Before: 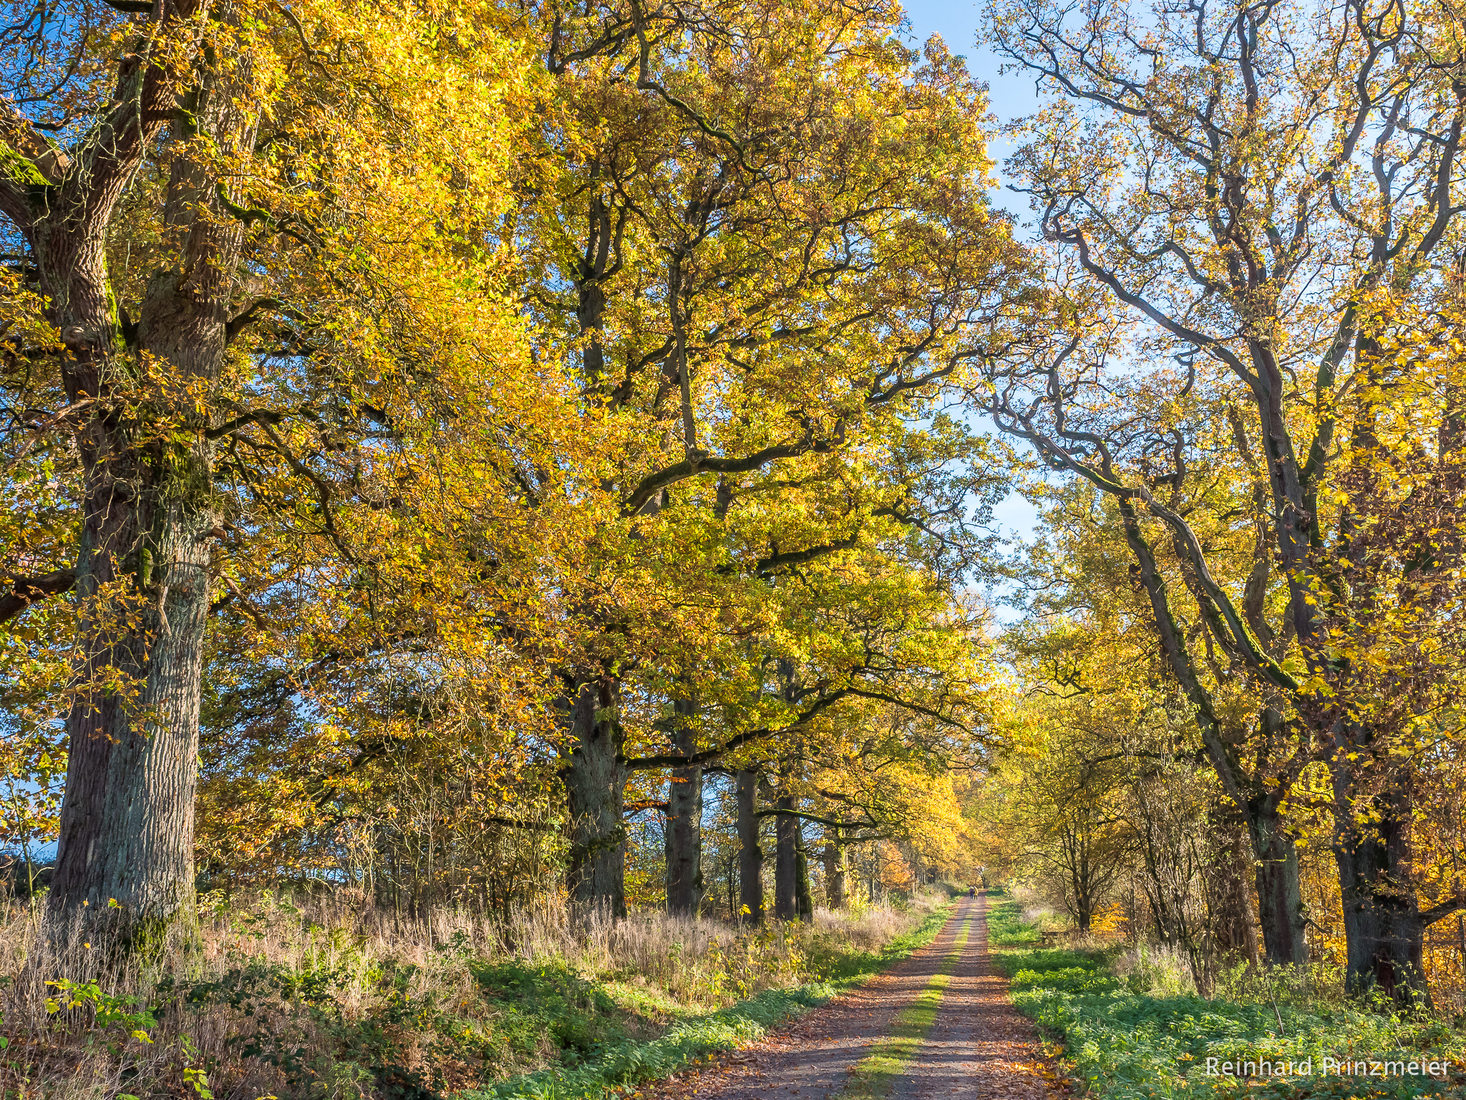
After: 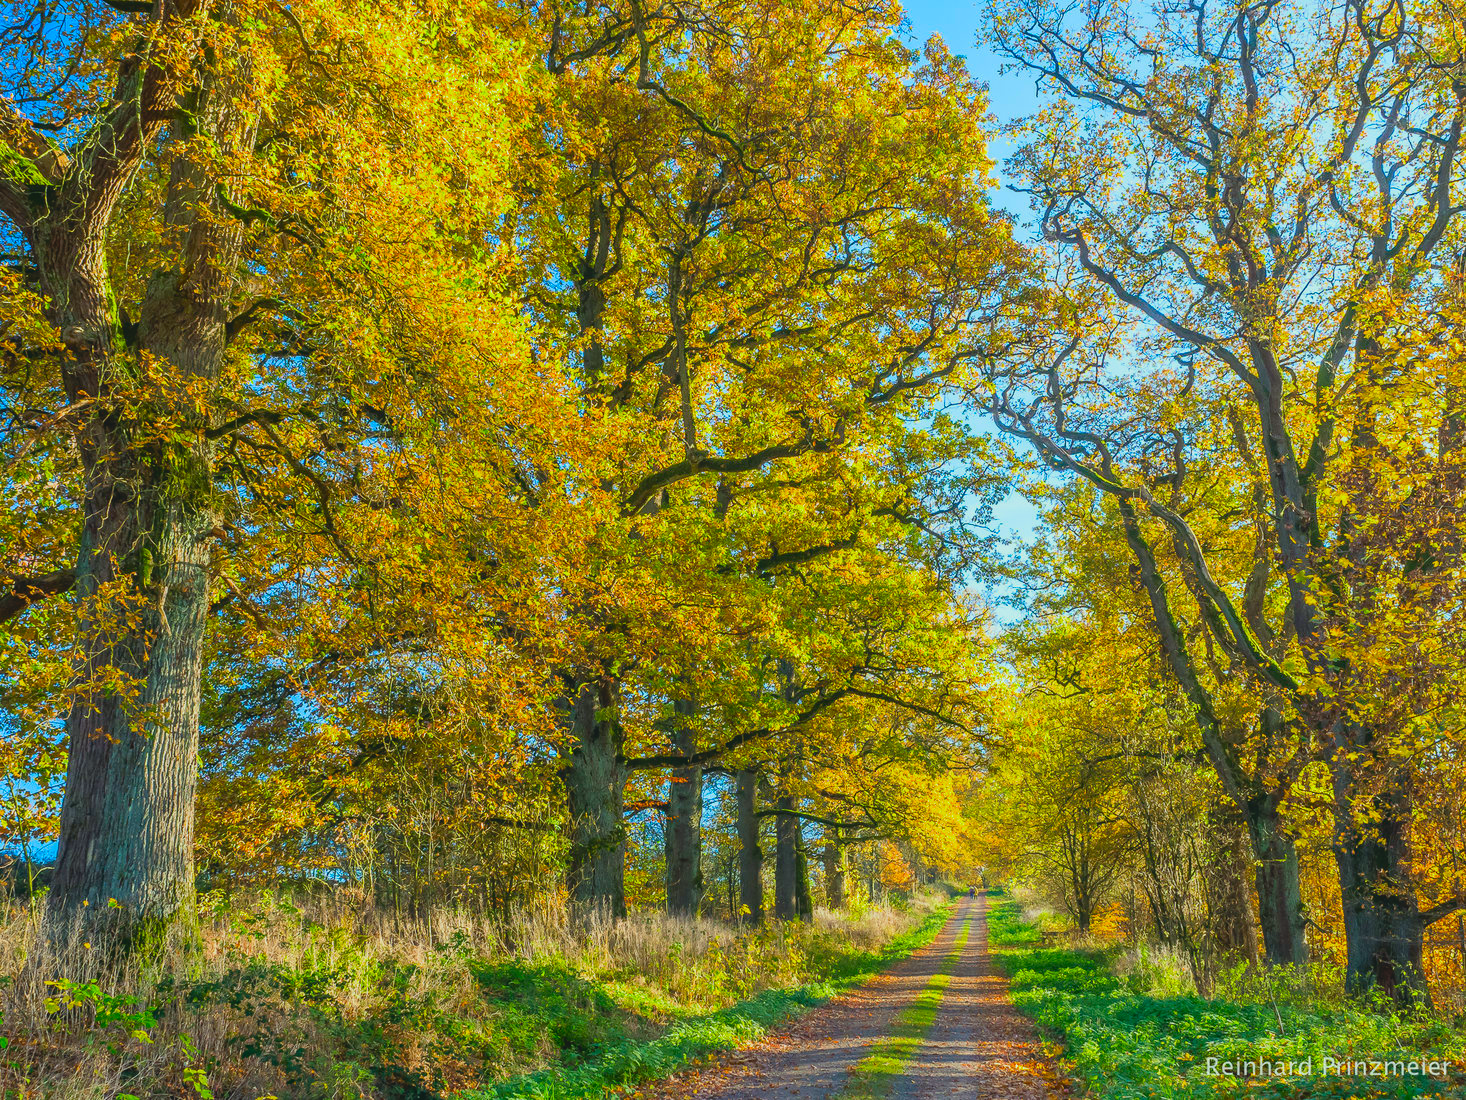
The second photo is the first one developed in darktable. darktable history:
tone equalizer: on, module defaults
lowpass: radius 0.1, contrast 0.85, saturation 1.1, unbound 0
color correction: highlights a* -7.33, highlights b* 1.26, shadows a* -3.55, saturation 1.4
